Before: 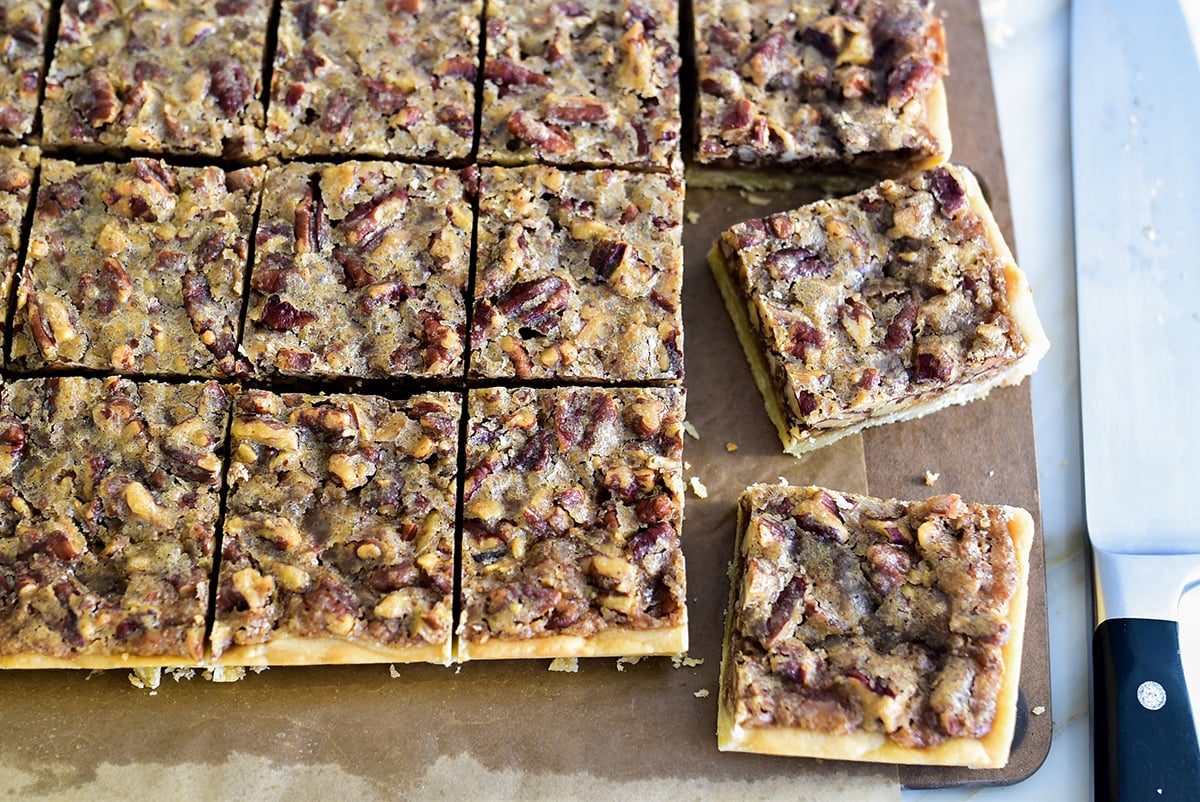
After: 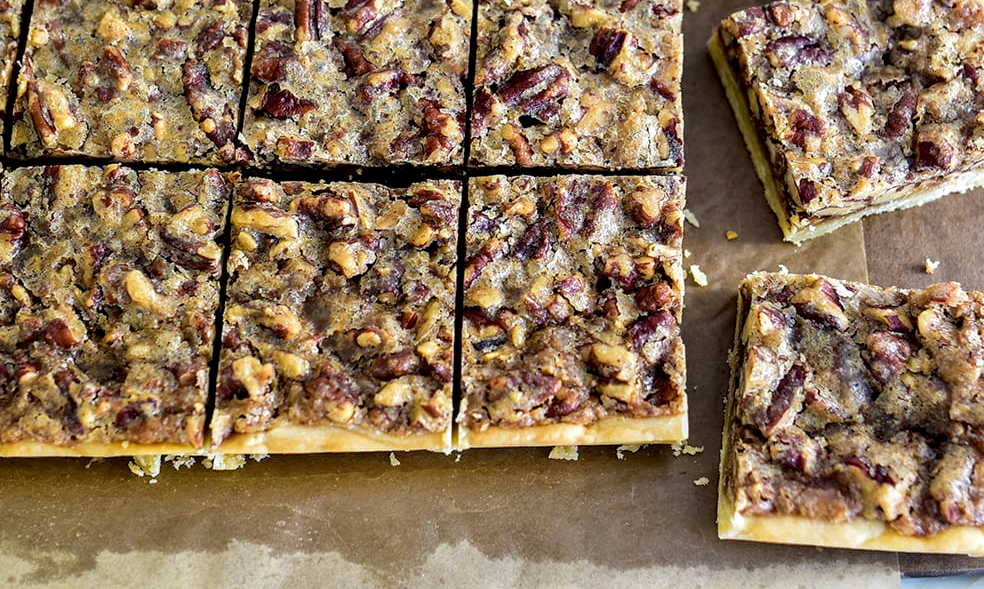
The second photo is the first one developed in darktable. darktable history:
local contrast: on, module defaults
exposure: black level correction 0.005, exposure 0.016 EV, compensate highlight preservation false
crop: top 26.455%, right 17.985%
